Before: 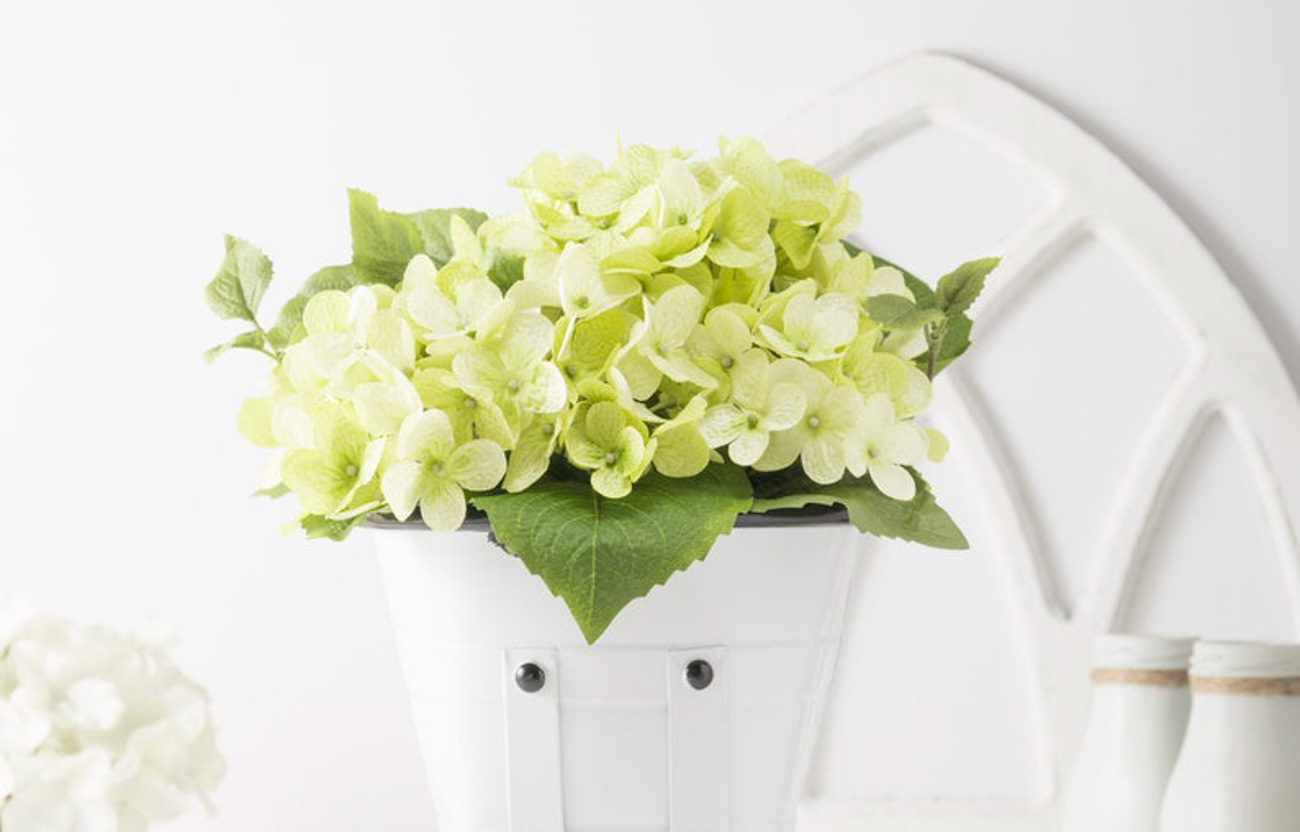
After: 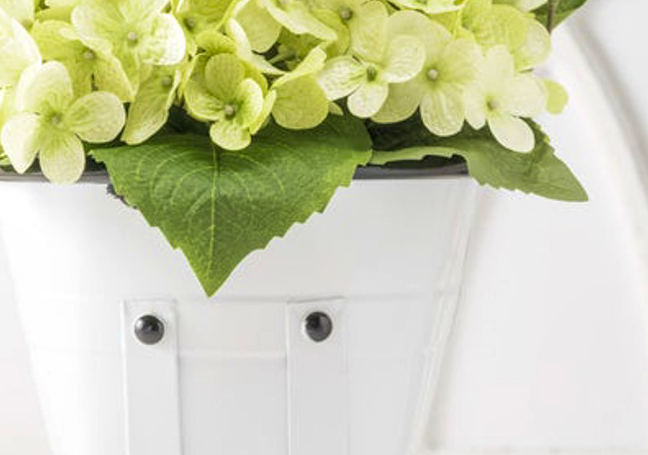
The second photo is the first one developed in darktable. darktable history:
crop: left 29.349%, top 41.831%, right 20.781%, bottom 3.47%
velvia: on, module defaults
local contrast: on, module defaults
